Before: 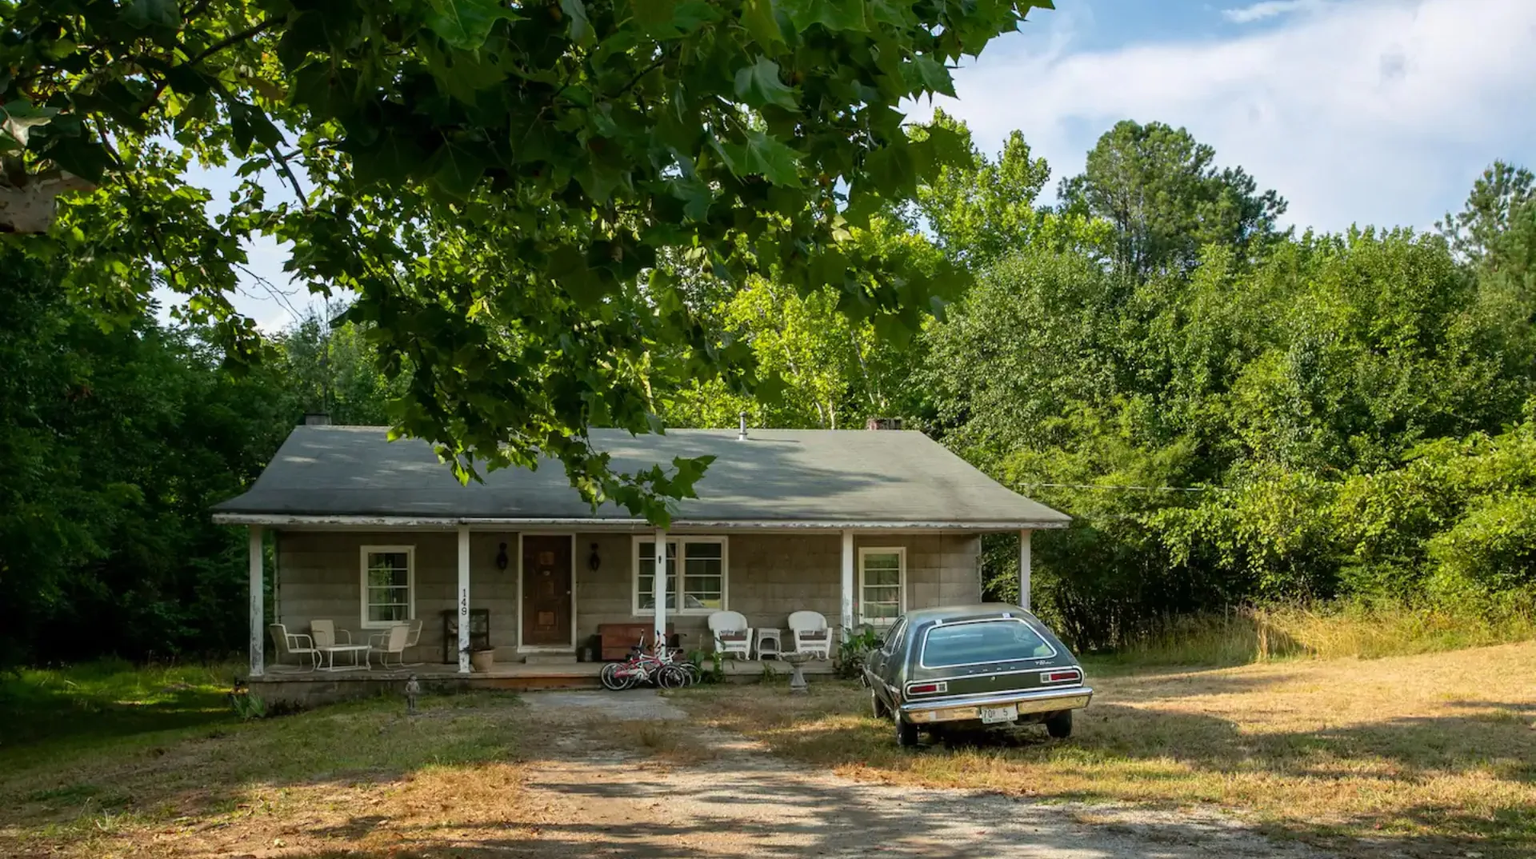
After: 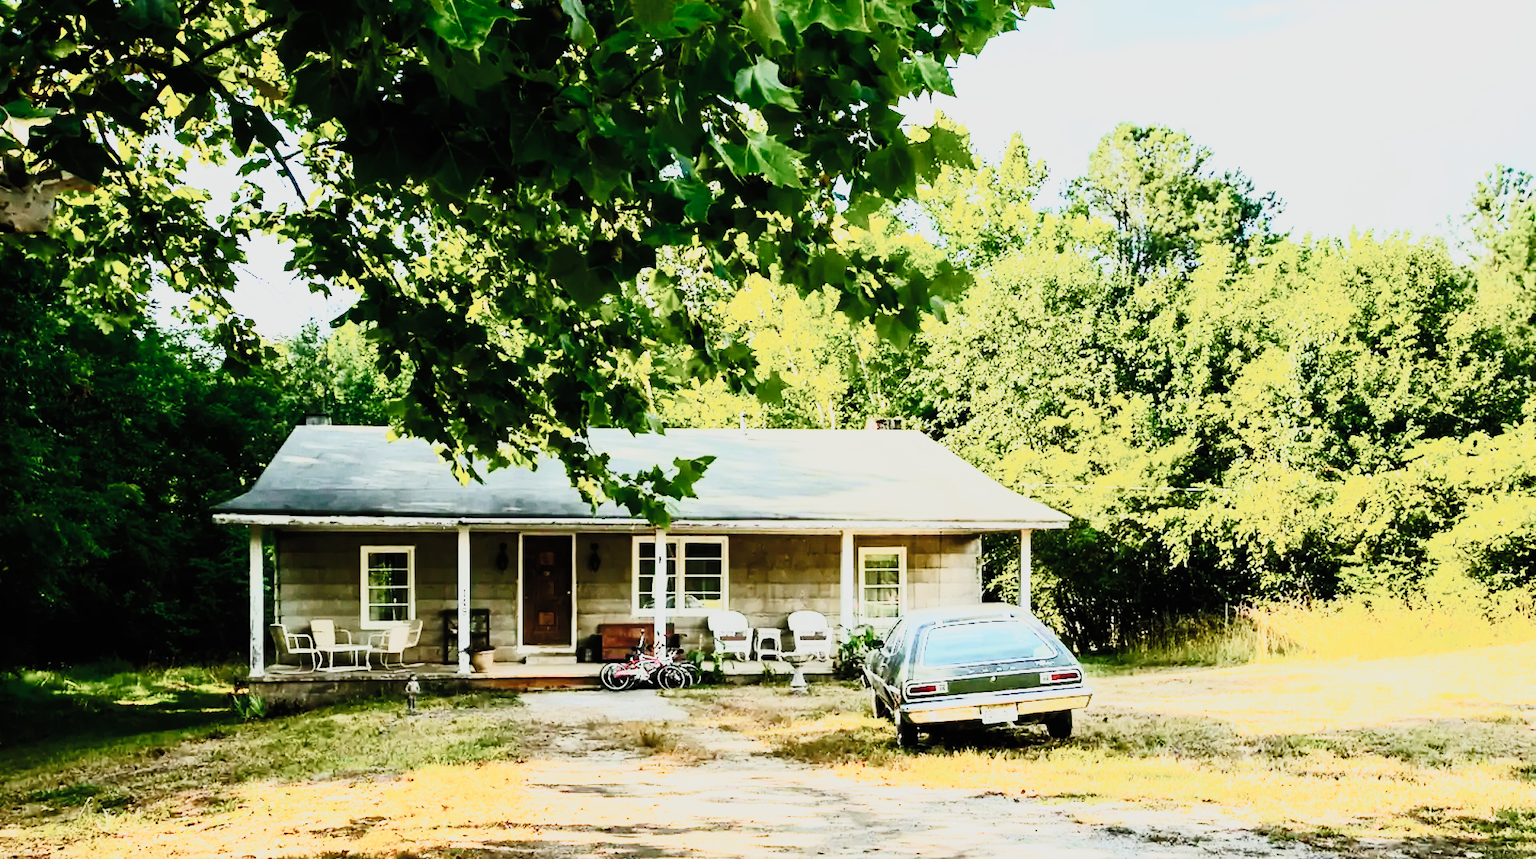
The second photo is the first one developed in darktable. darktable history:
color balance rgb: perceptual saturation grading › global saturation 29.119%, perceptual saturation grading › mid-tones 12.422%, perceptual saturation grading › shadows 9.8%, global vibrance 20%
contrast brightness saturation: contrast 0.572, brightness 0.576, saturation -0.347
base curve: curves: ch0 [(0, 0) (0.007, 0.004) (0.027, 0.03) (0.046, 0.07) (0.207, 0.54) (0.442, 0.872) (0.673, 0.972) (1, 1)], preserve colors none
tone curve: curves: ch0 [(0, 0) (0.049, 0.01) (0.154, 0.081) (0.491, 0.519) (0.748, 0.765) (1, 0.919)]; ch1 [(0, 0) (0.172, 0.123) (0.317, 0.272) (0.391, 0.424) (0.499, 0.497) (0.531, 0.541) (0.615, 0.608) (0.741, 0.783) (1, 1)]; ch2 [(0, 0) (0.411, 0.424) (0.483, 0.478) (0.546, 0.532) (0.652, 0.633) (1, 1)], preserve colors none
